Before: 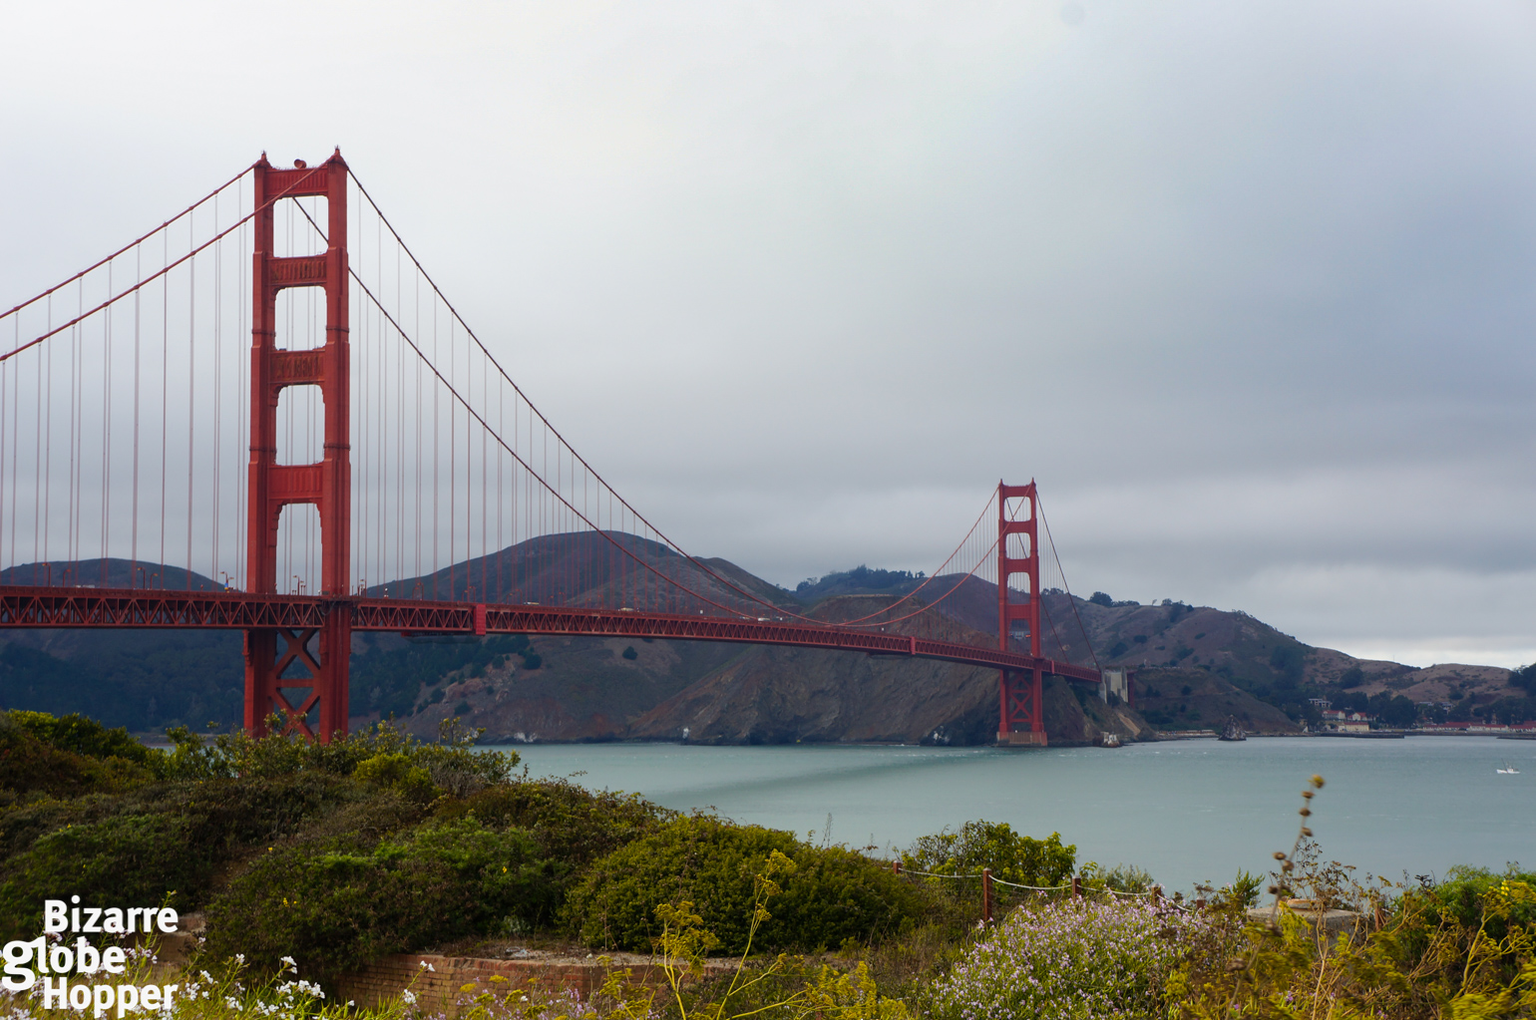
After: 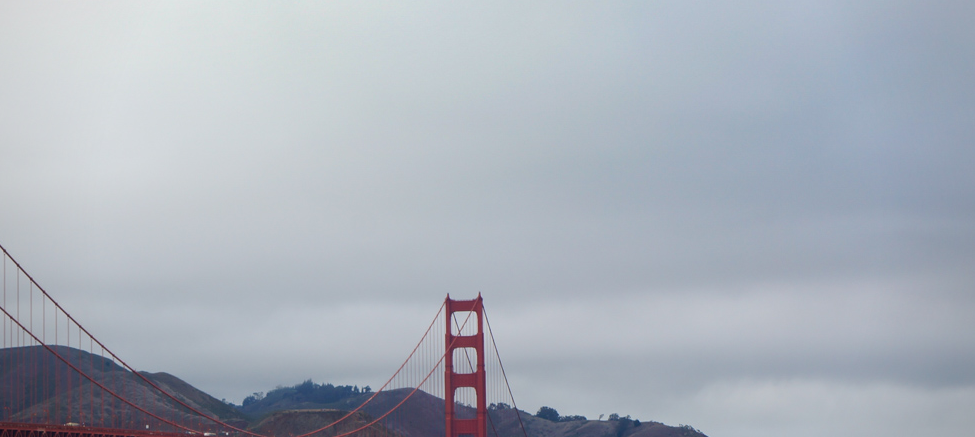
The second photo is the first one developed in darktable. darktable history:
vignetting: fall-off radius 60.65%, brightness -0.432, saturation -0.208
crop: left 36.132%, top 18.292%, right 0.552%, bottom 38.93%
